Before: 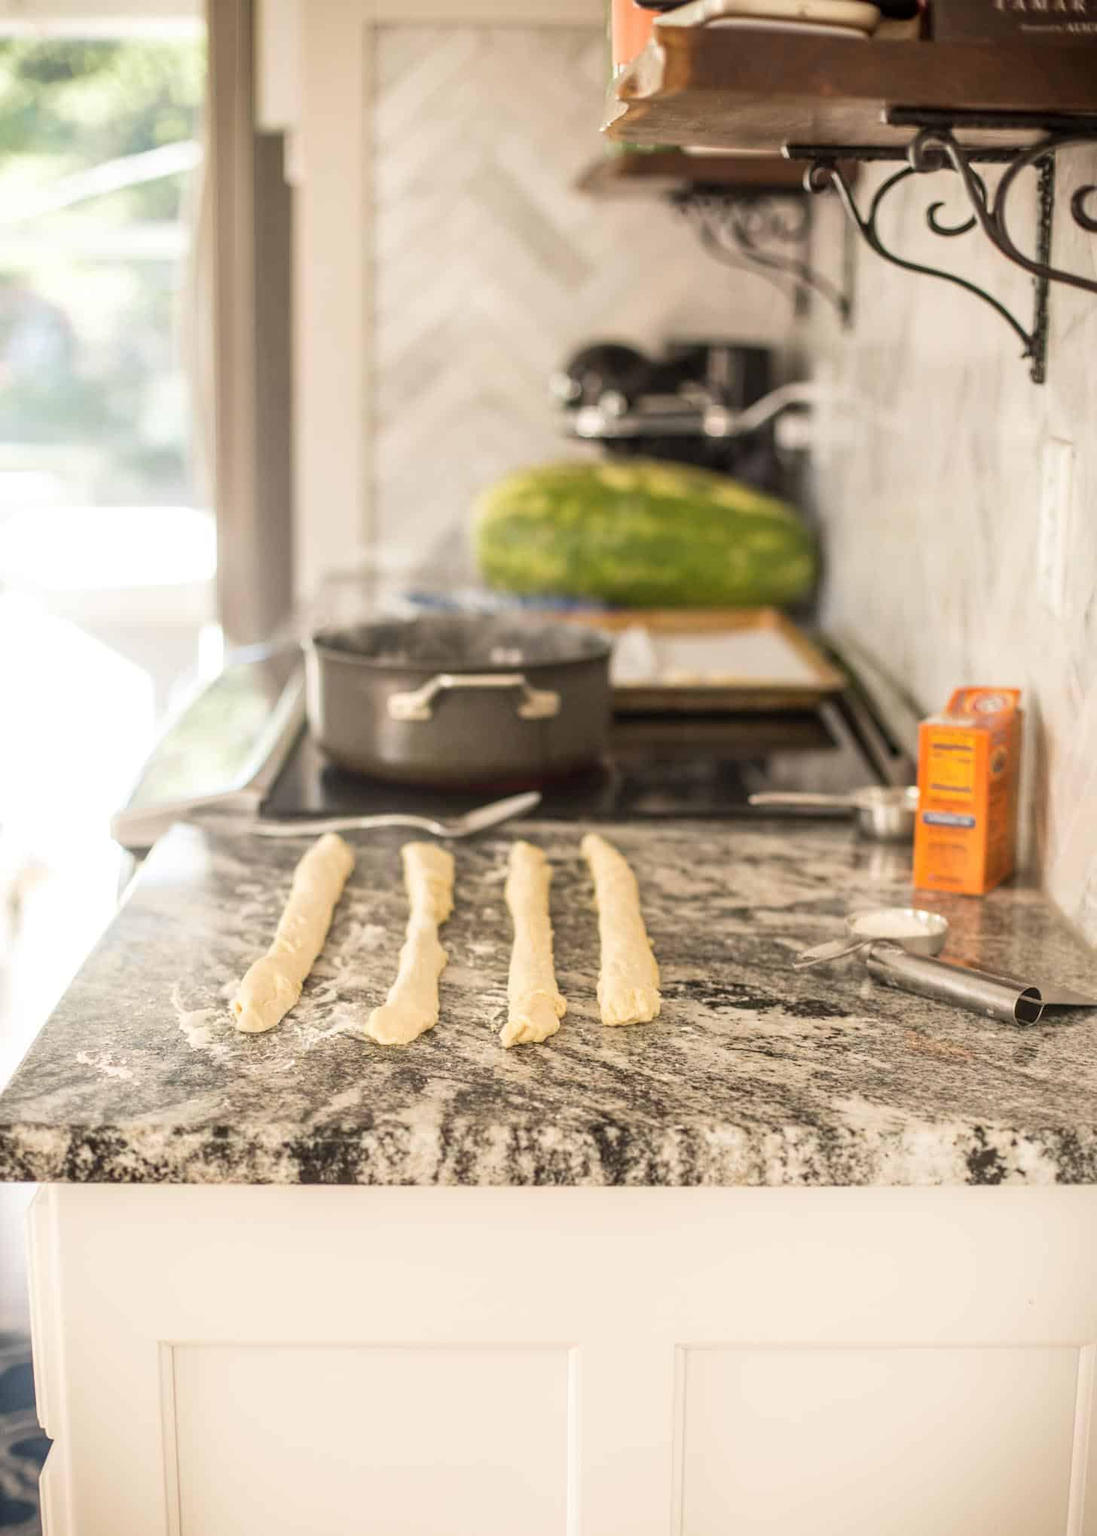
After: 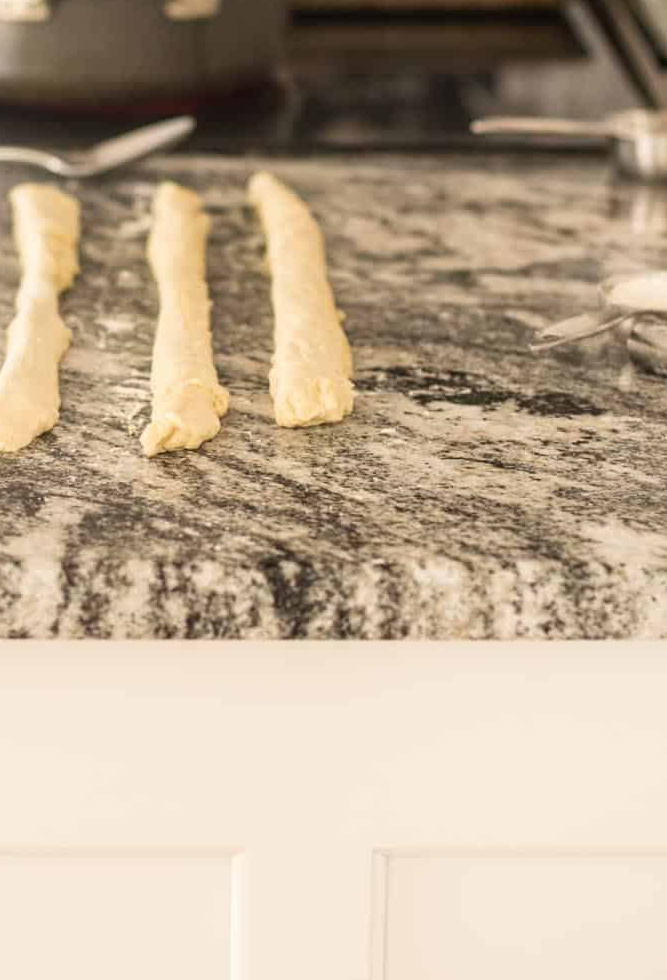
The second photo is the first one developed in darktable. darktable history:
crop: left 35.959%, top 45.834%, right 18.178%, bottom 6.047%
